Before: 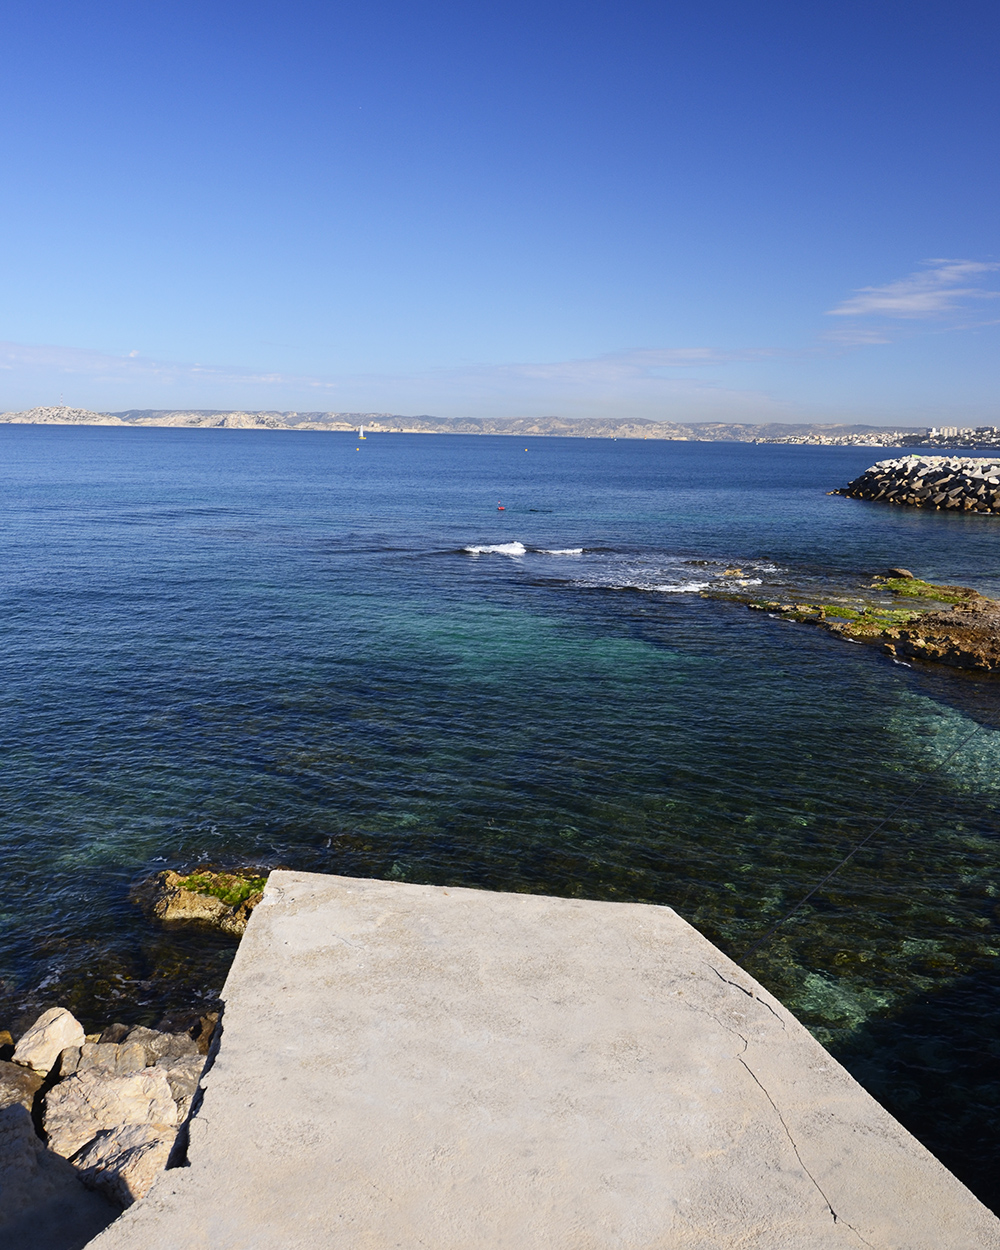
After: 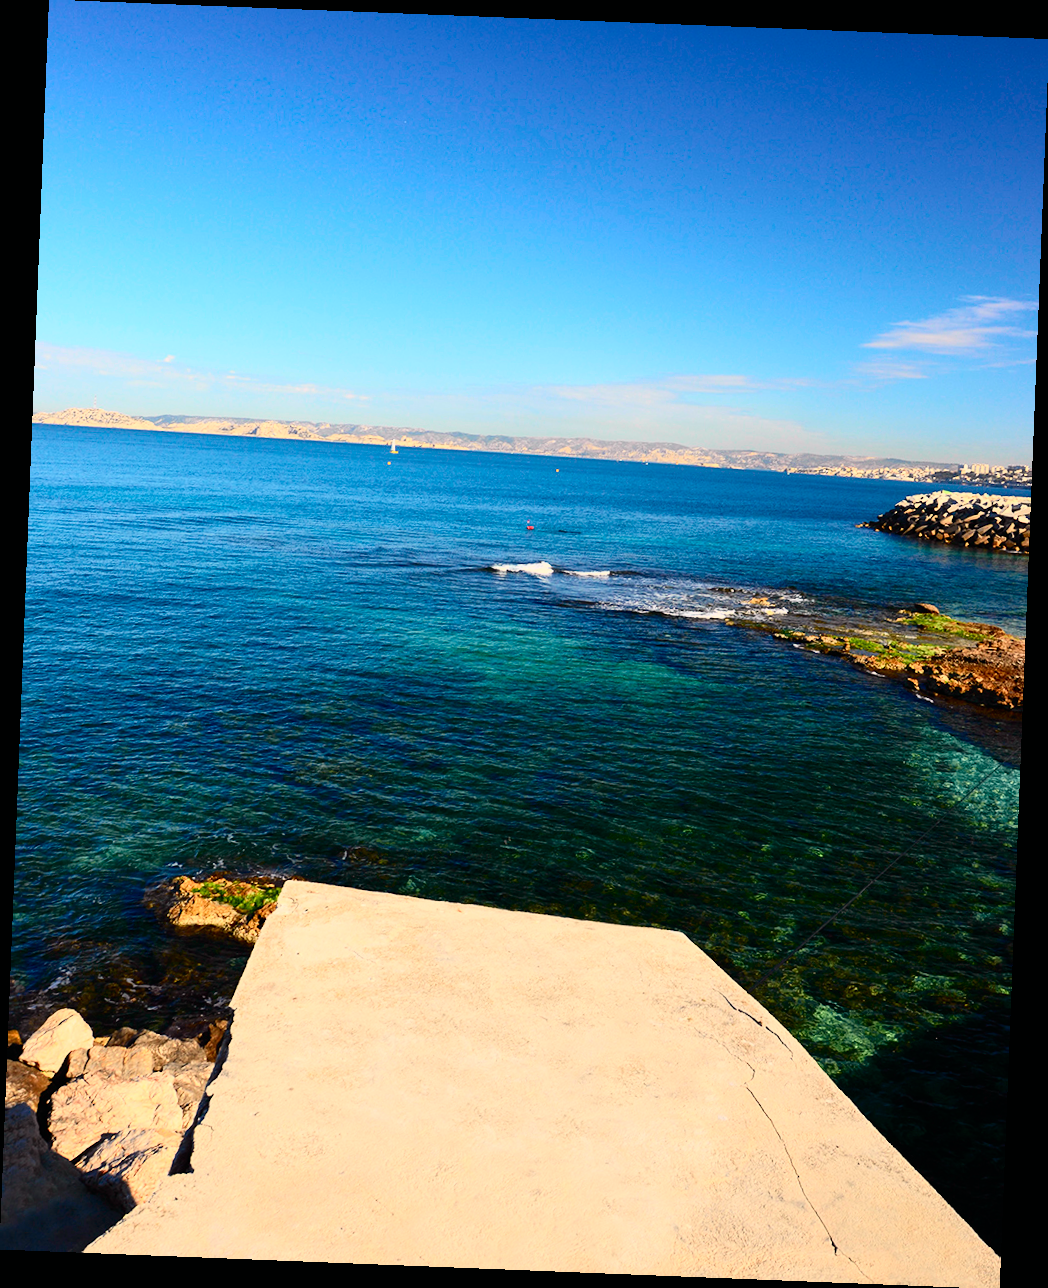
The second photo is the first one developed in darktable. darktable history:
rotate and perspective: rotation 2.27°, automatic cropping off
white balance: red 1.045, blue 0.932
tone curve: curves: ch0 [(0, 0.003) (0.044, 0.032) (0.12, 0.089) (0.19, 0.164) (0.269, 0.269) (0.473, 0.533) (0.595, 0.695) (0.718, 0.823) (0.855, 0.931) (1, 0.982)]; ch1 [(0, 0) (0.243, 0.245) (0.427, 0.387) (0.493, 0.481) (0.501, 0.5) (0.521, 0.528) (0.554, 0.586) (0.607, 0.655) (0.671, 0.735) (0.796, 0.85) (1, 1)]; ch2 [(0, 0) (0.249, 0.216) (0.357, 0.317) (0.448, 0.432) (0.478, 0.492) (0.498, 0.499) (0.517, 0.519) (0.537, 0.57) (0.569, 0.623) (0.61, 0.663) (0.706, 0.75) (0.808, 0.809) (0.991, 0.968)], color space Lab, independent channels, preserve colors none
